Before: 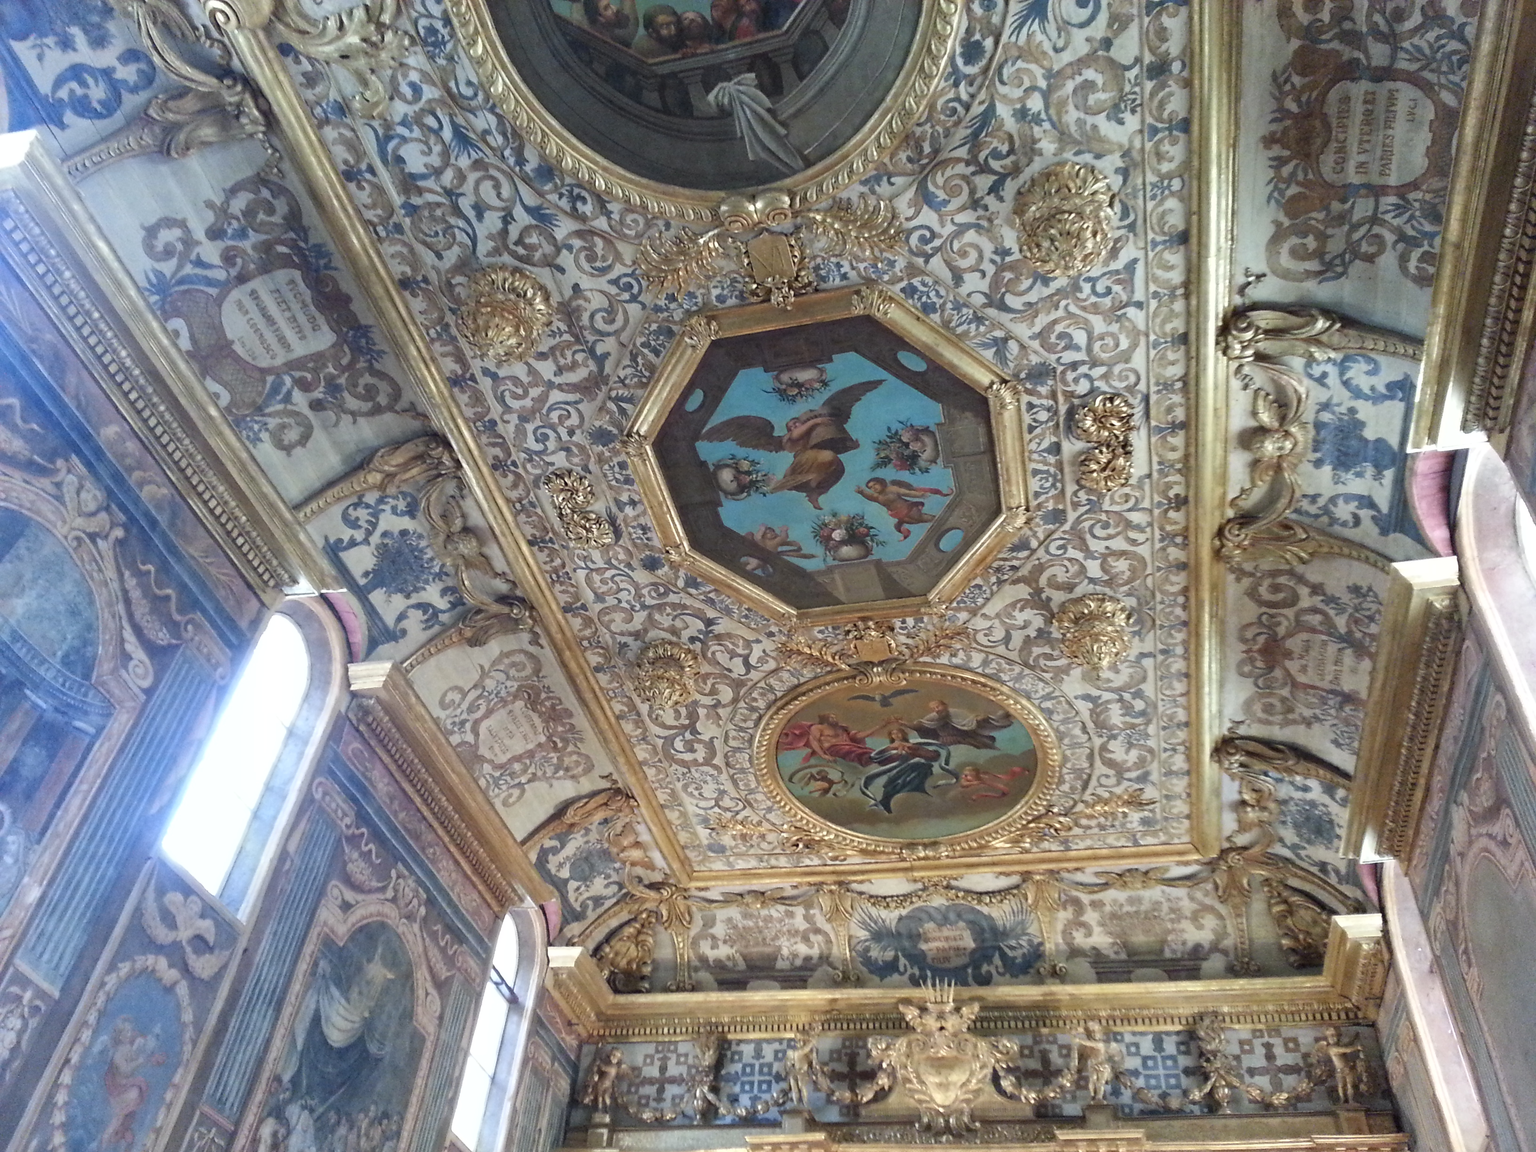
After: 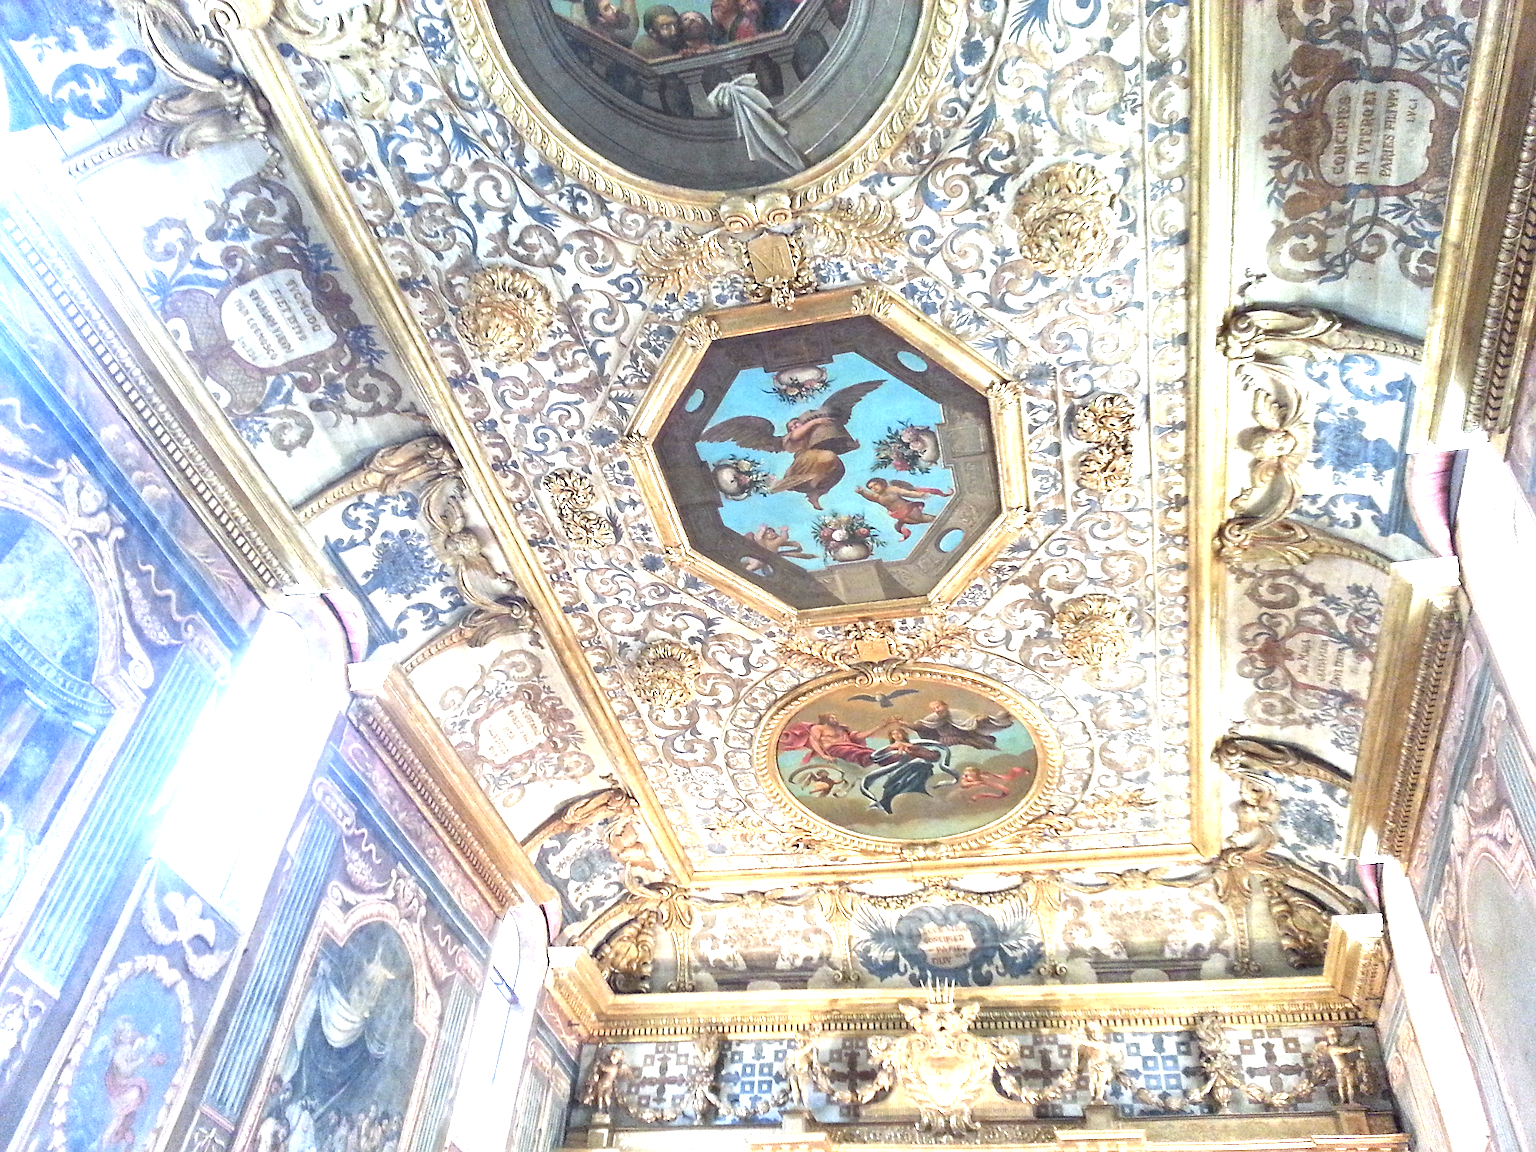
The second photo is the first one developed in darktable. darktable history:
sharpen: on, module defaults
exposure: black level correction 0.001, exposure 1.646 EV, compensate exposure bias true, compensate highlight preservation false
